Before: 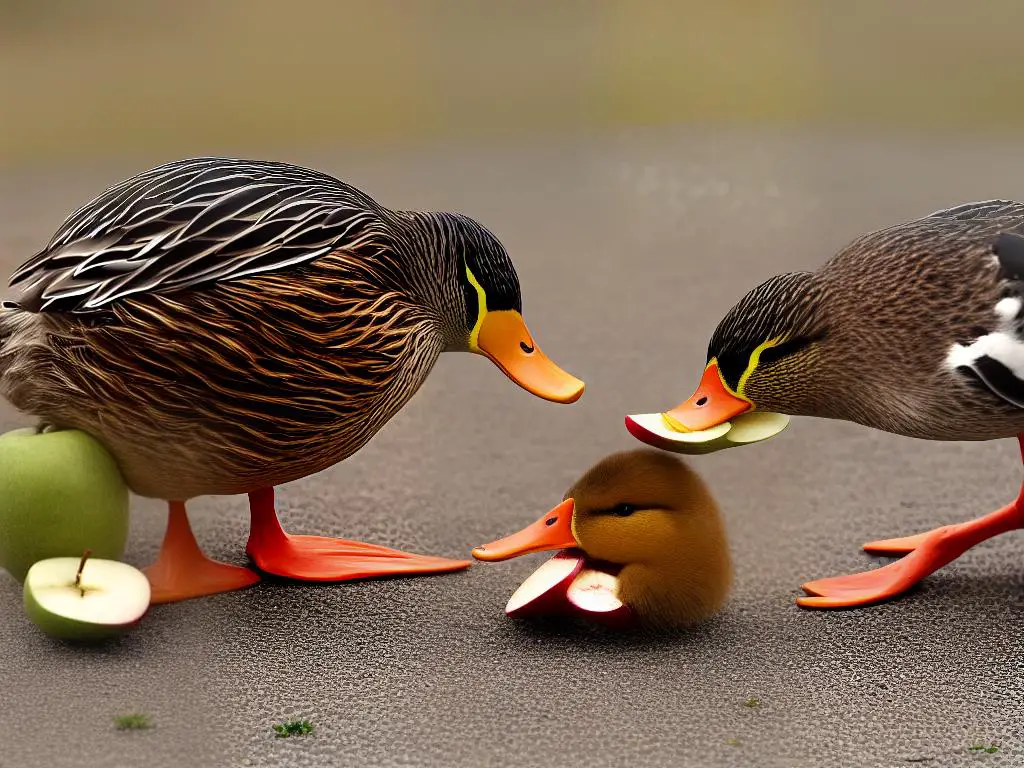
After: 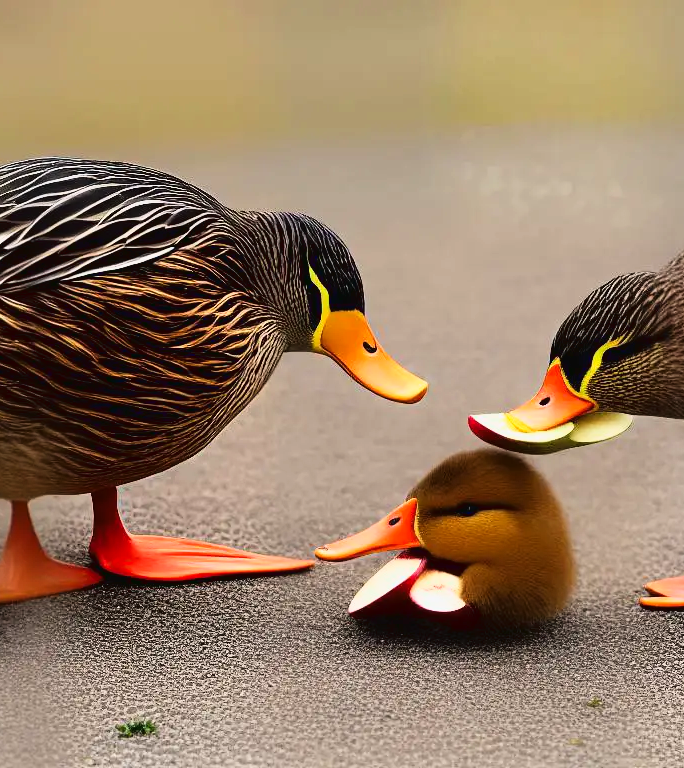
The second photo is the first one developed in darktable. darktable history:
crop: left 15.404%, right 17.731%
tone curve: curves: ch0 [(0, 0.023) (0.113, 0.084) (0.285, 0.301) (0.673, 0.796) (0.845, 0.932) (0.994, 0.971)]; ch1 [(0, 0) (0.456, 0.437) (0.498, 0.5) (0.57, 0.559) (0.631, 0.639) (1, 1)]; ch2 [(0, 0) (0.417, 0.44) (0.46, 0.453) (0.502, 0.507) (0.55, 0.57) (0.67, 0.712) (1, 1)], color space Lab, linked channels, preserve colors none
tone equalizer: edges refinement/feathering 500, mask exposure compensation -1.57 EV, preserve details no
